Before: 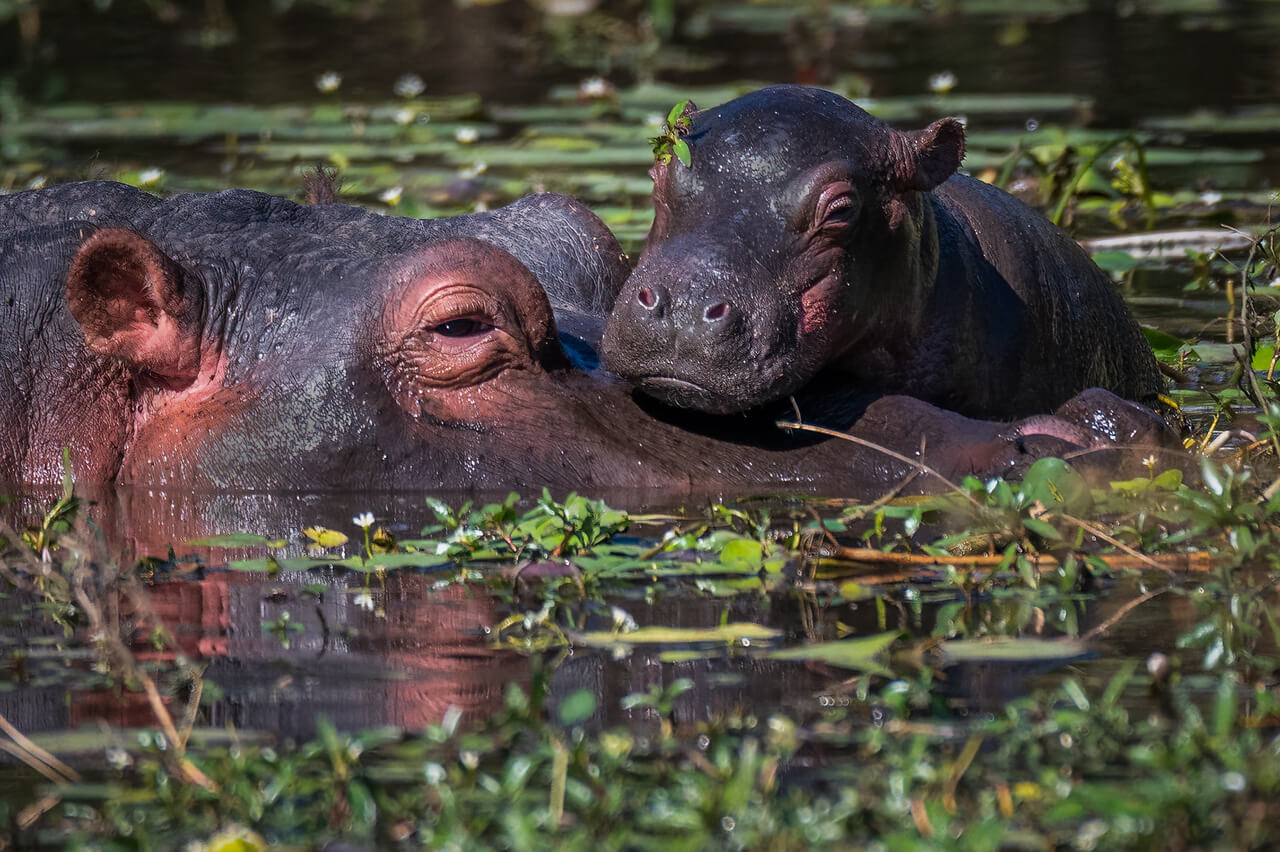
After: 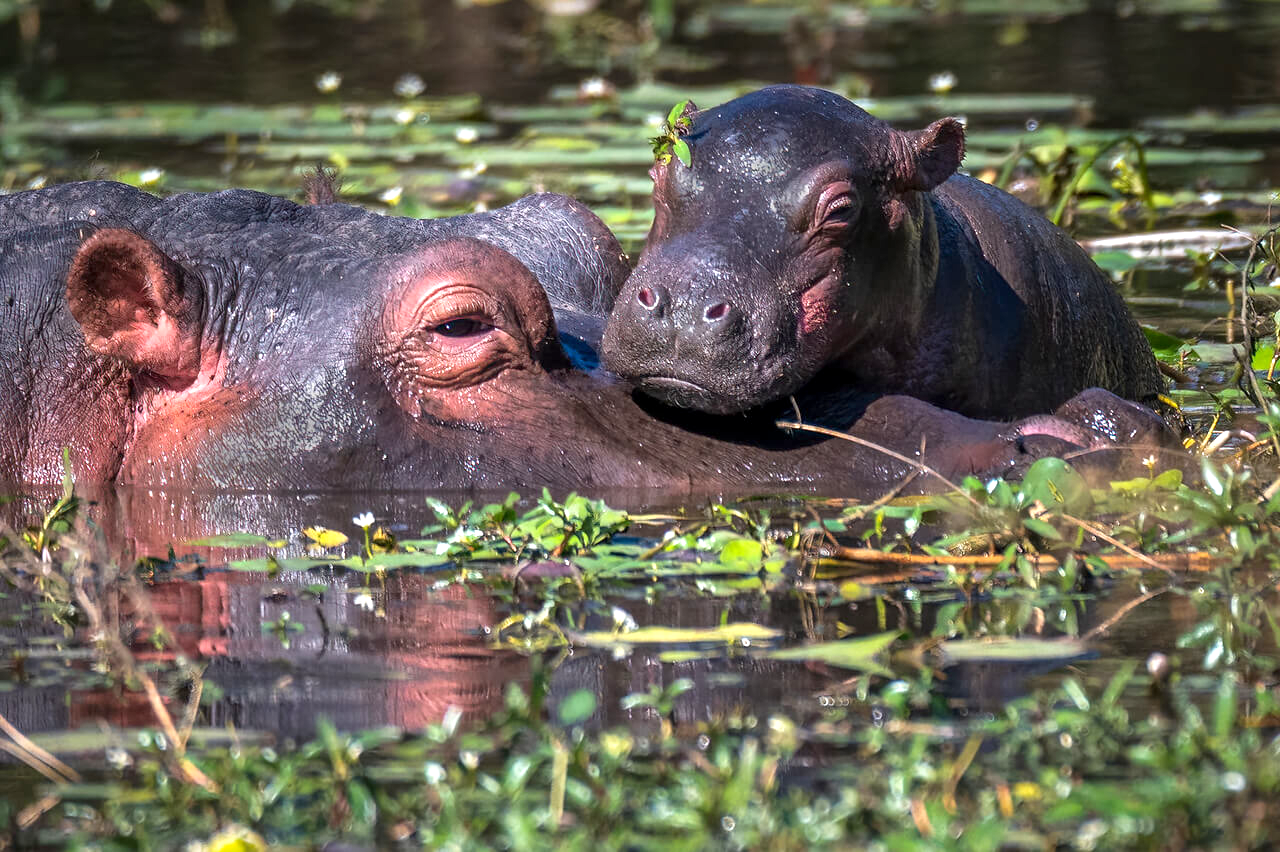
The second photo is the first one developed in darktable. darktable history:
exposure: black level correction 0.001, exposure 0.967 EV, compensate exposure bias true, compensate highlight preservation false
